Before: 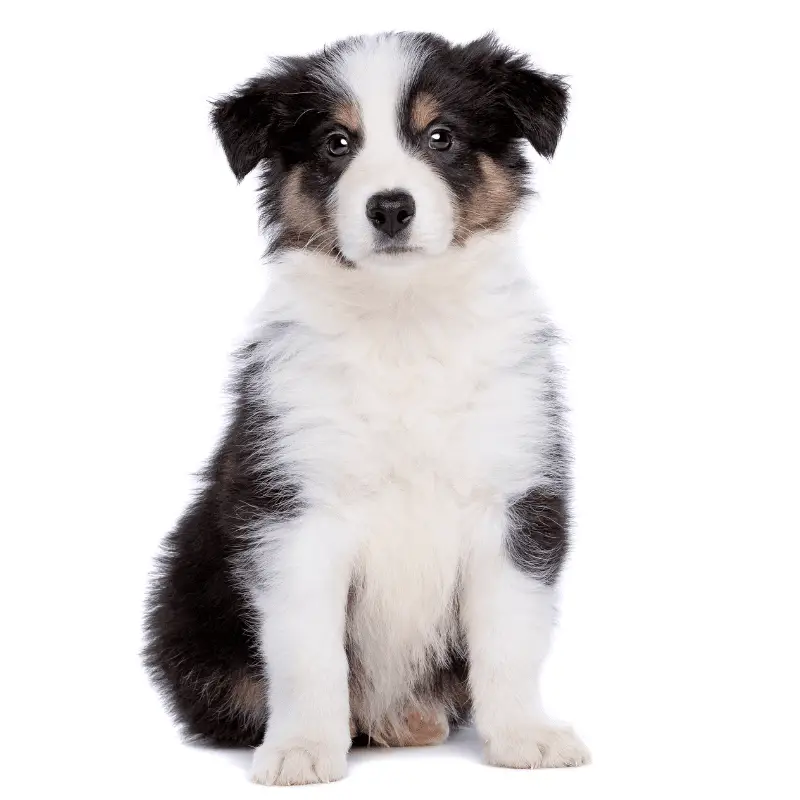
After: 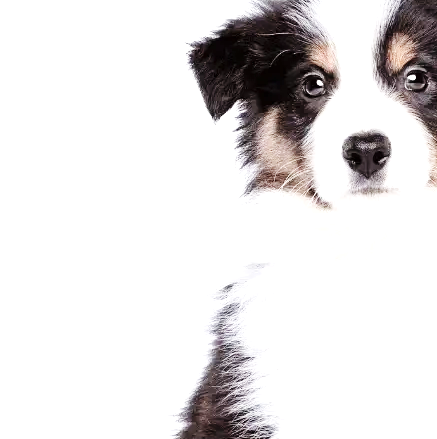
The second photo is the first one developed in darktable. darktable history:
base curve: curves: ch0 [(0, 0) (0.032, 0.025) (0.121, 0.166) (0.206, 0.329) (0.605, 0.79) (1, 1)], preserve colors none
crop and rotate: left 3.047%, top 7.509%, right 42.236%, bottom 37.598%
exposure: black level correction 0, exposure 0.9 EV, compensate highlight preservation false
